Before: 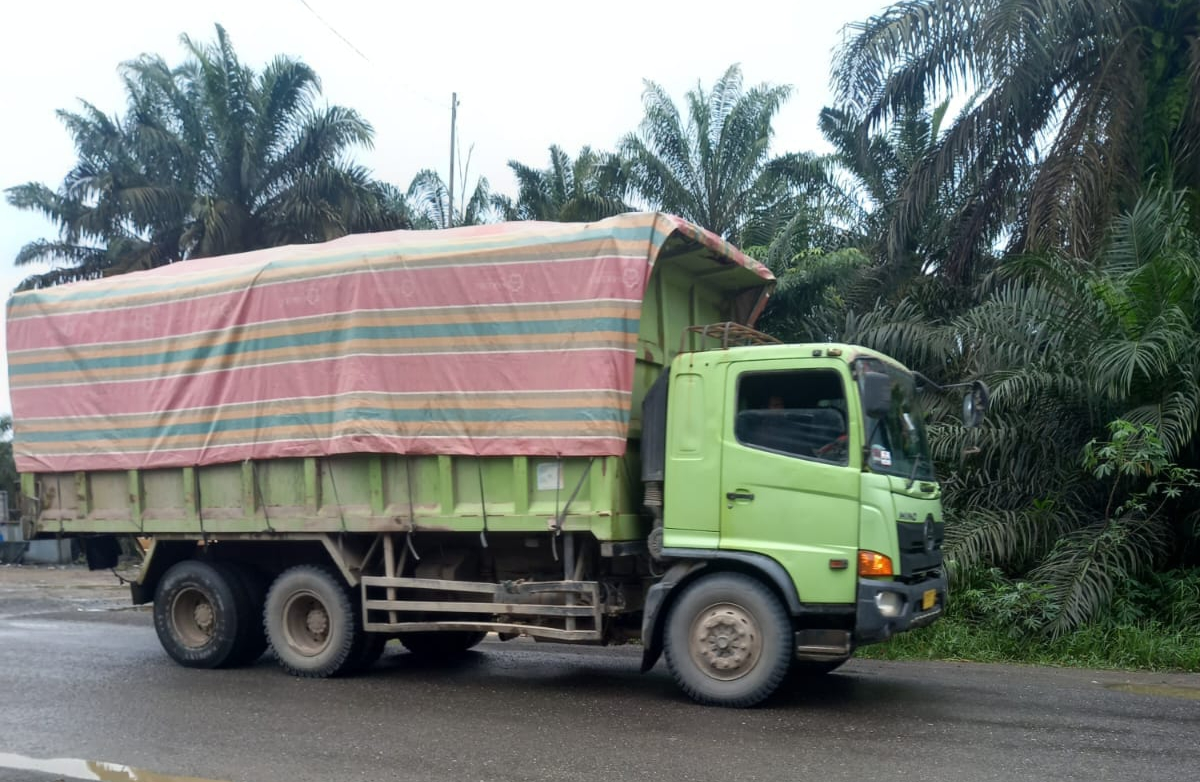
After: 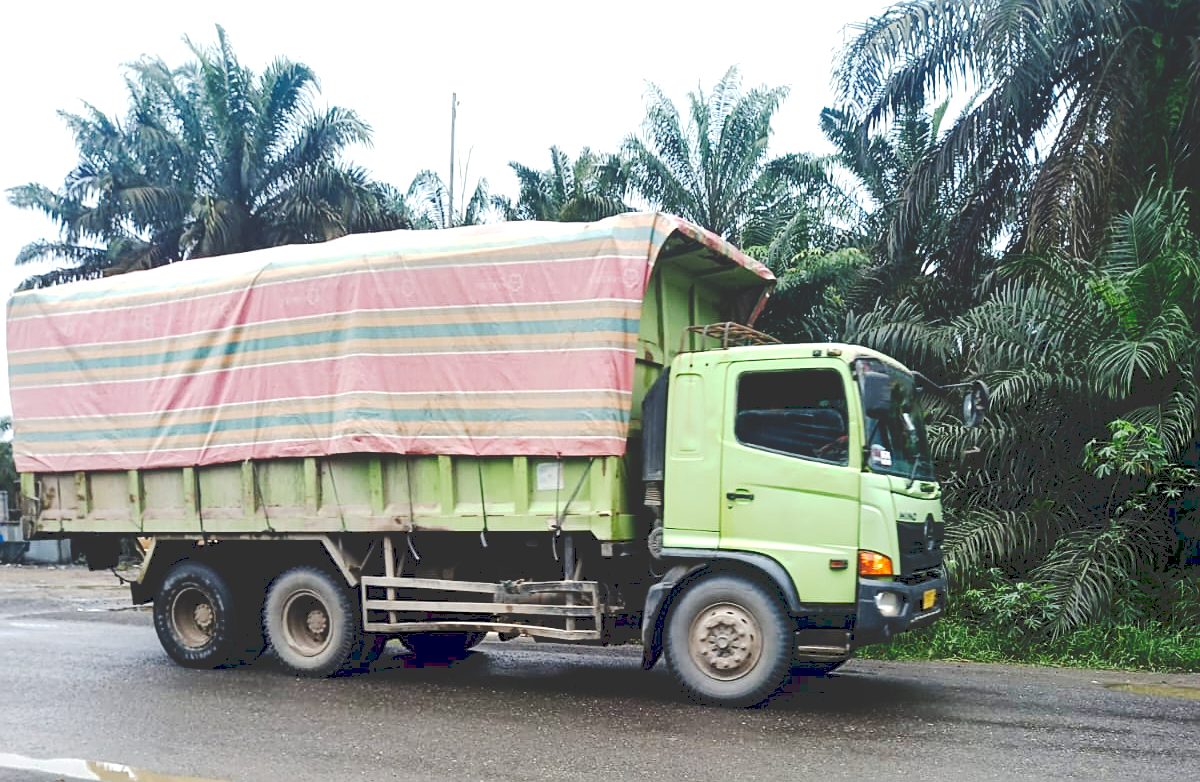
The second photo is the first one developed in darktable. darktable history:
sharpen: on, module defaults
tone curve: curves: ch0 [(0, 0) (0.003, 0.195) (0.011, 0.196) (0.025, 0.196) (0.044, 0.196) (0.069, 0.196) (0.1, 0.196) (0.136, 0.197) (0.177, 0.207) (0.224, 0.224) (0.277, 0.268) (0.335, 0.336) (0.399, 0.424) (0.468, 0.533) (0.543, 0.632) (0.623, 0.715) (0.709, 0.789) (0.801, 0.85) (0.898, 0.906) (1, 1)], preserve colors none
exposure: black level correction 0.001, exposure 0.5 EV, compensate exposure bias true, compensate highlight preservation false
